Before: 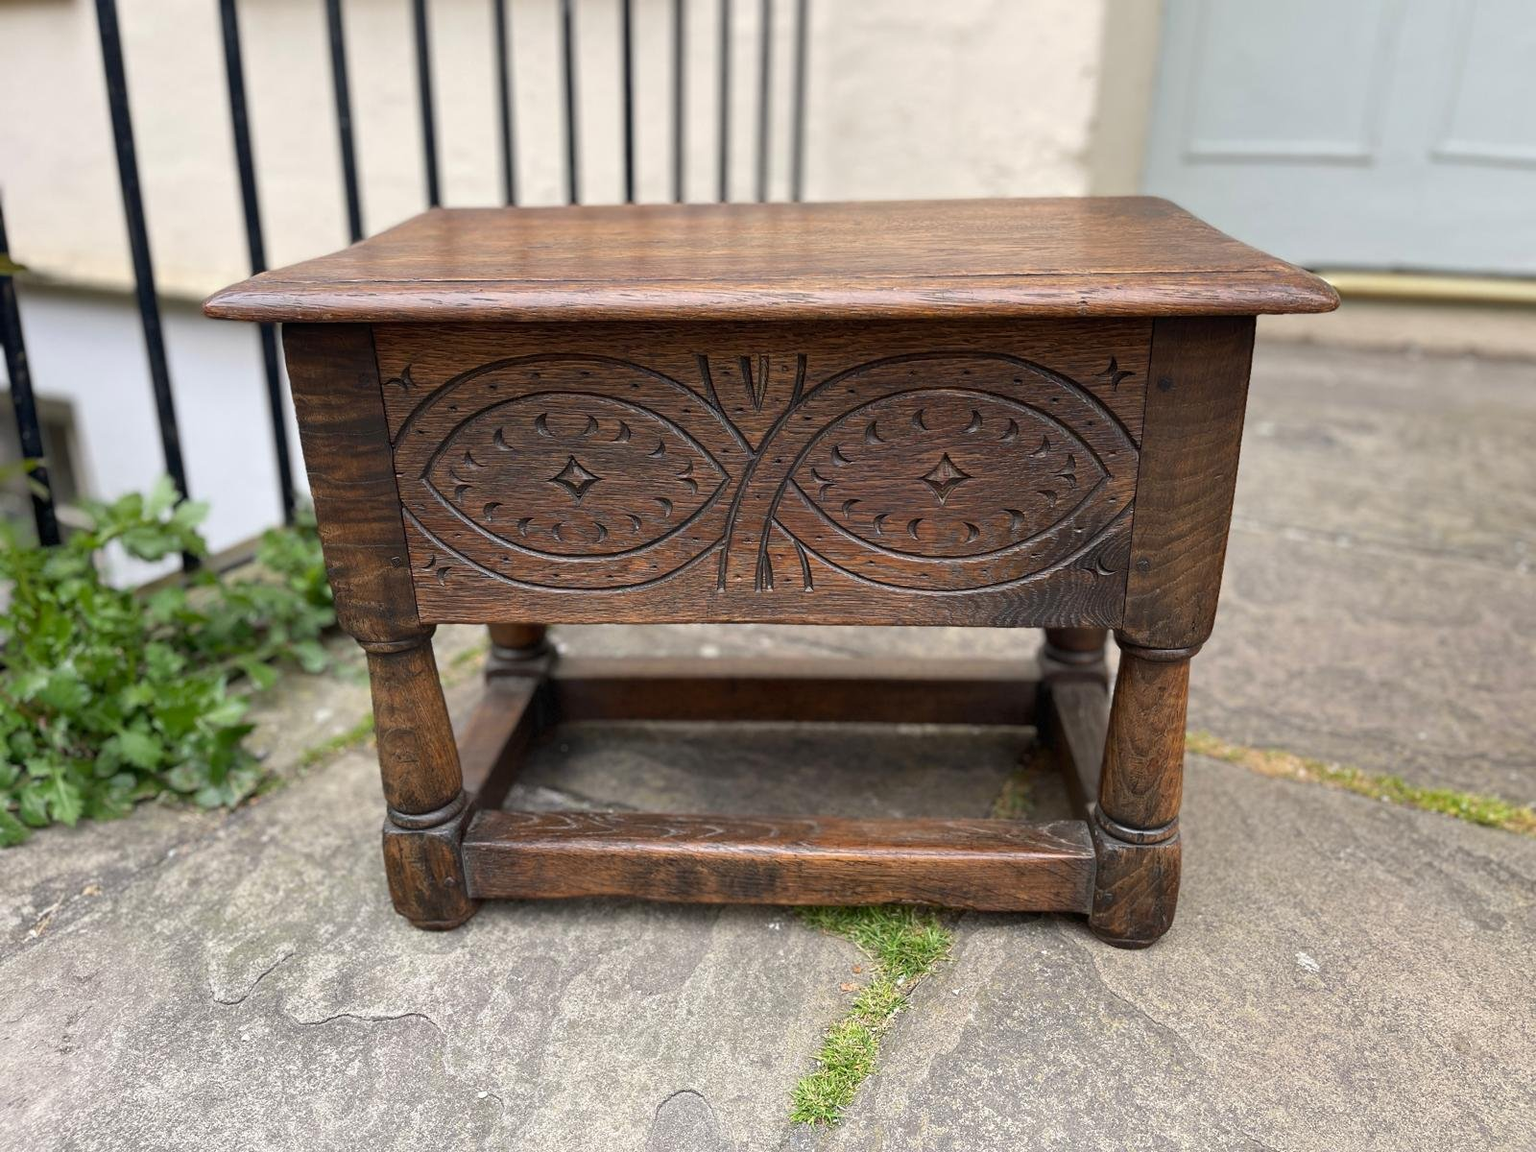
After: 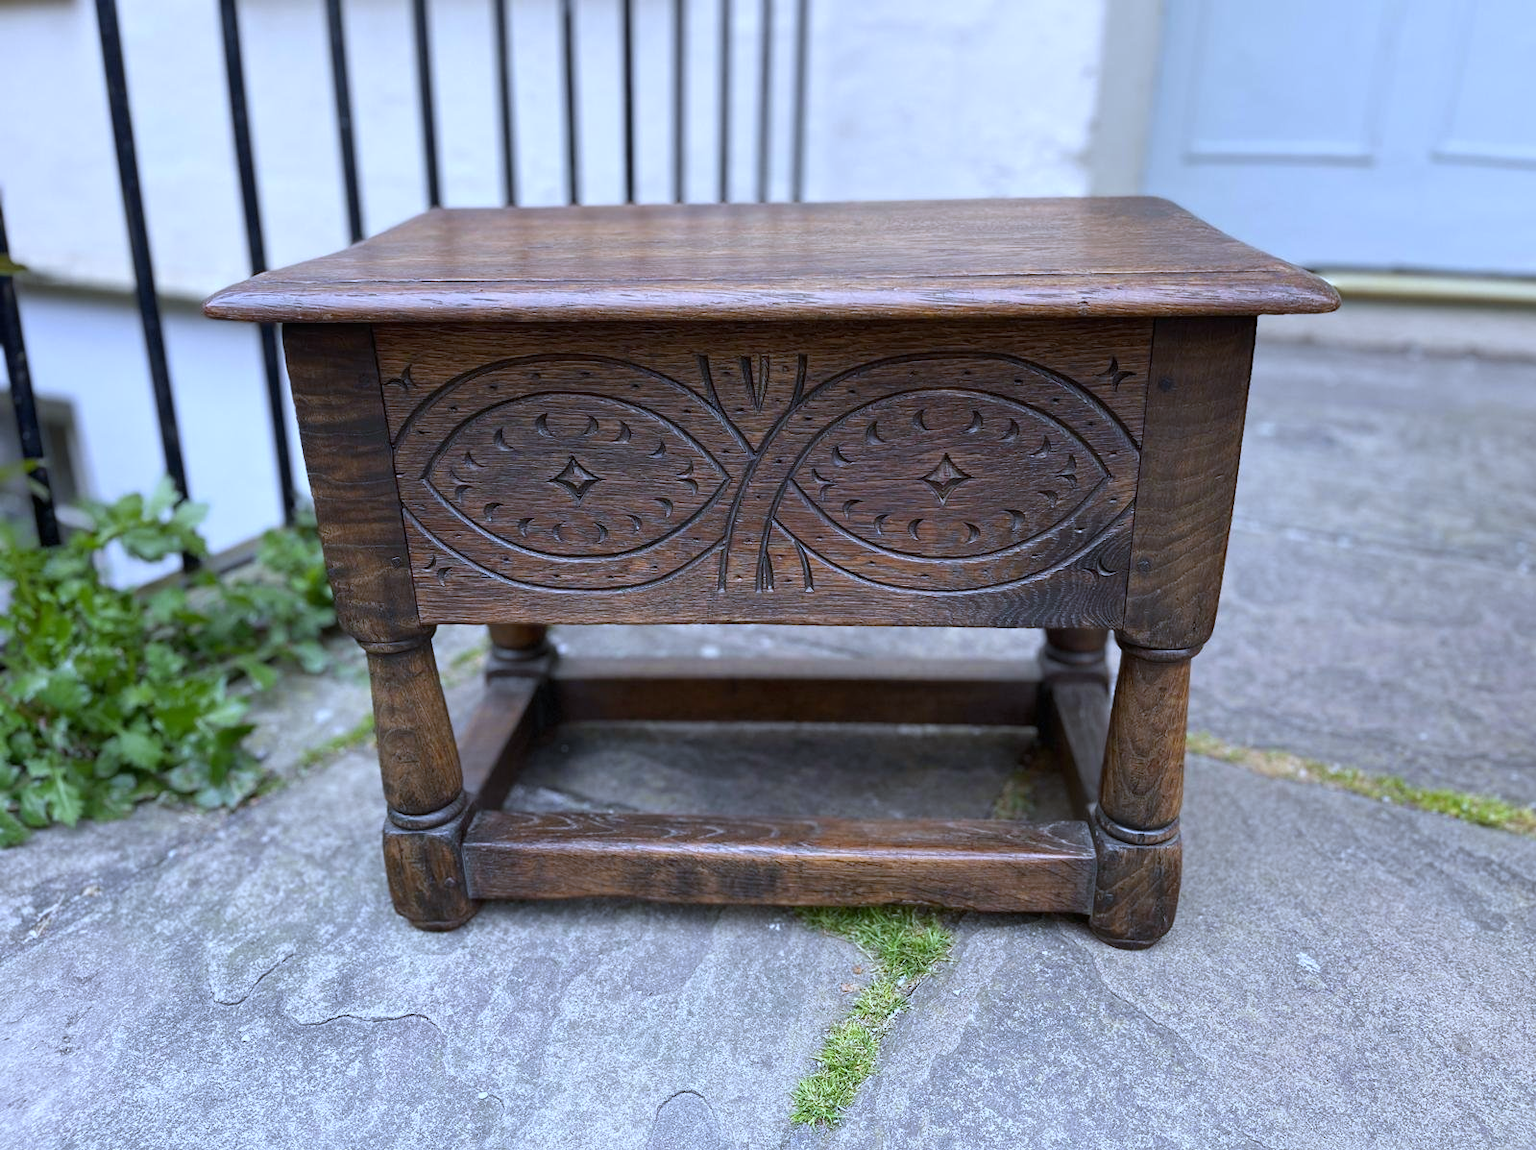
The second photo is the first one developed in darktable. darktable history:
white balance: red 0.871, blue 1.249
crop: top 0.05%, bottom 0.098%
